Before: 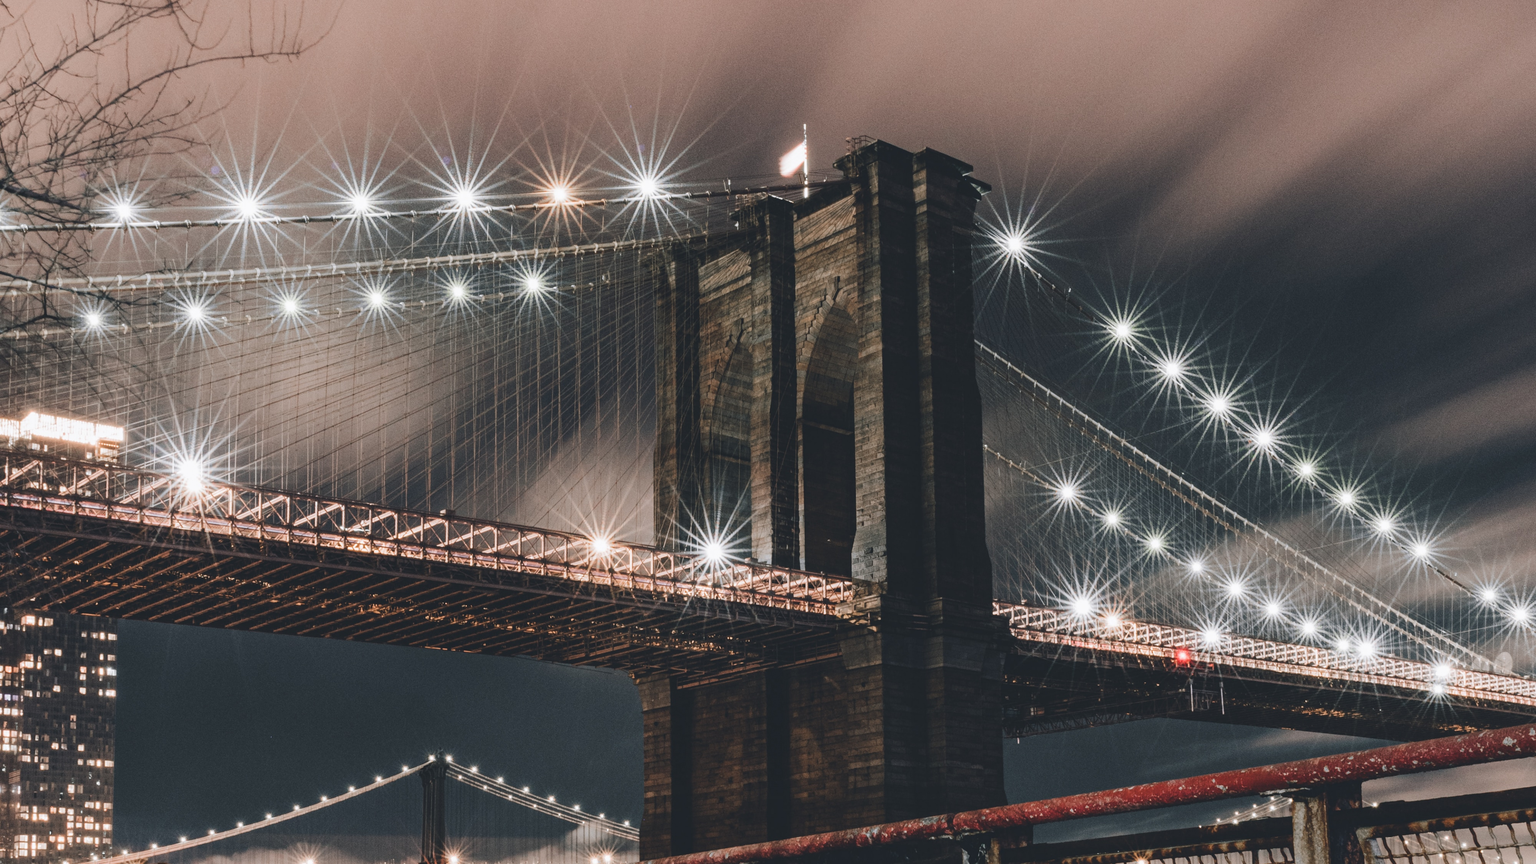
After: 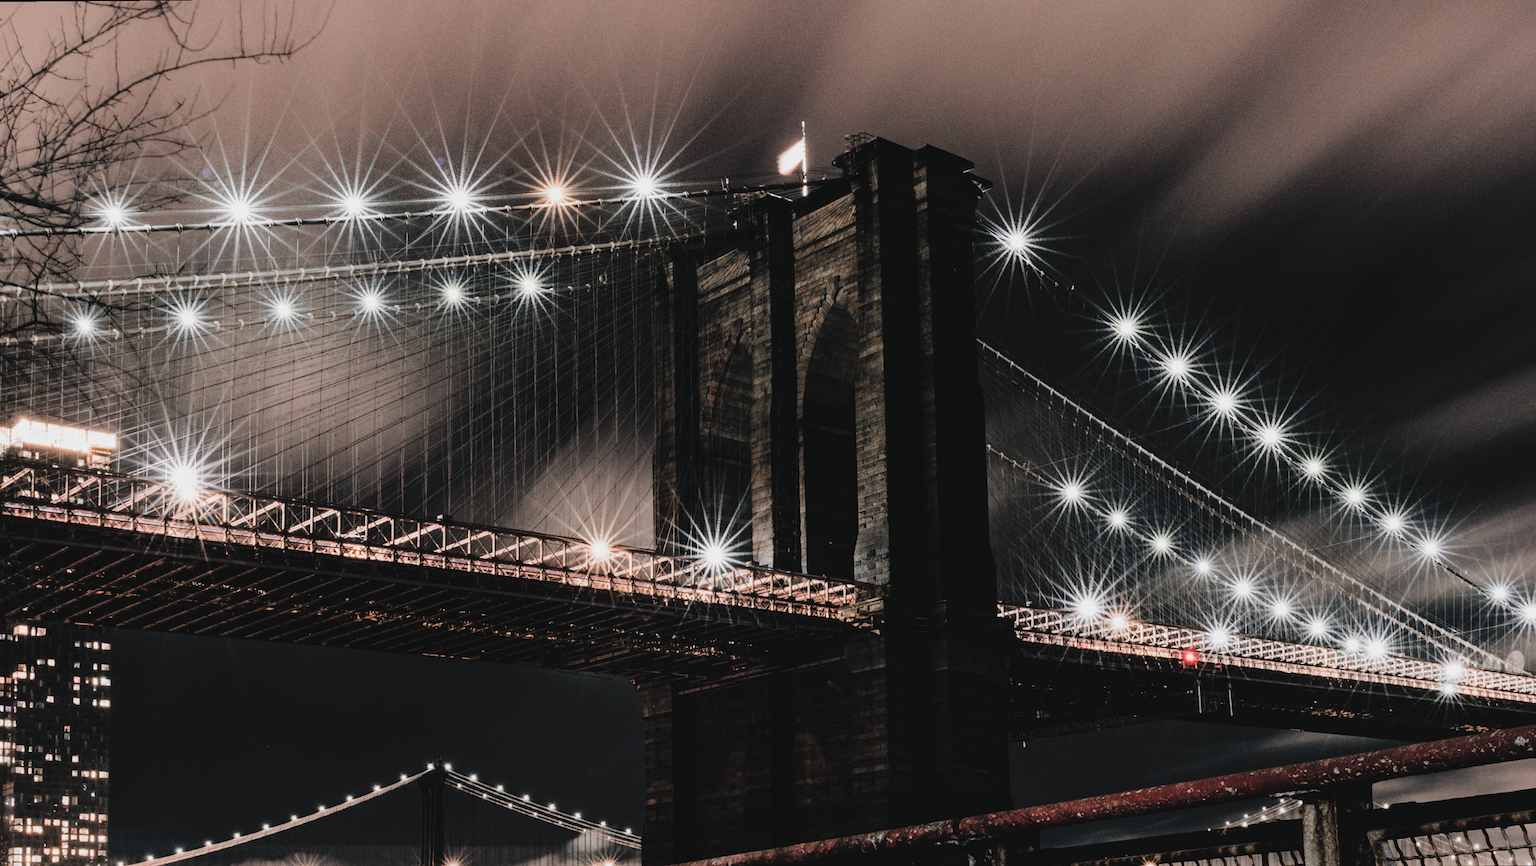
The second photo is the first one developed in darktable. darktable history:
filmic rgb: black relative exposure -5 EV, white relative exposure 3.5 EV, hardness 3.19, contrast 1.5, highlights saturation mix -50%
rgb curve: curves: ch0 [(0, 0.186) (0.314, 0.284) (0.775, 0.708) (1, 1)], compensate middle gray true, preserve colors none
white balance: red 1, blue 1
rotate and perspective: rotation -0.45°, automatic cropping original format, crop left 0.008, crop right 0.992, crop top 0.012, crop bottom 0.988
